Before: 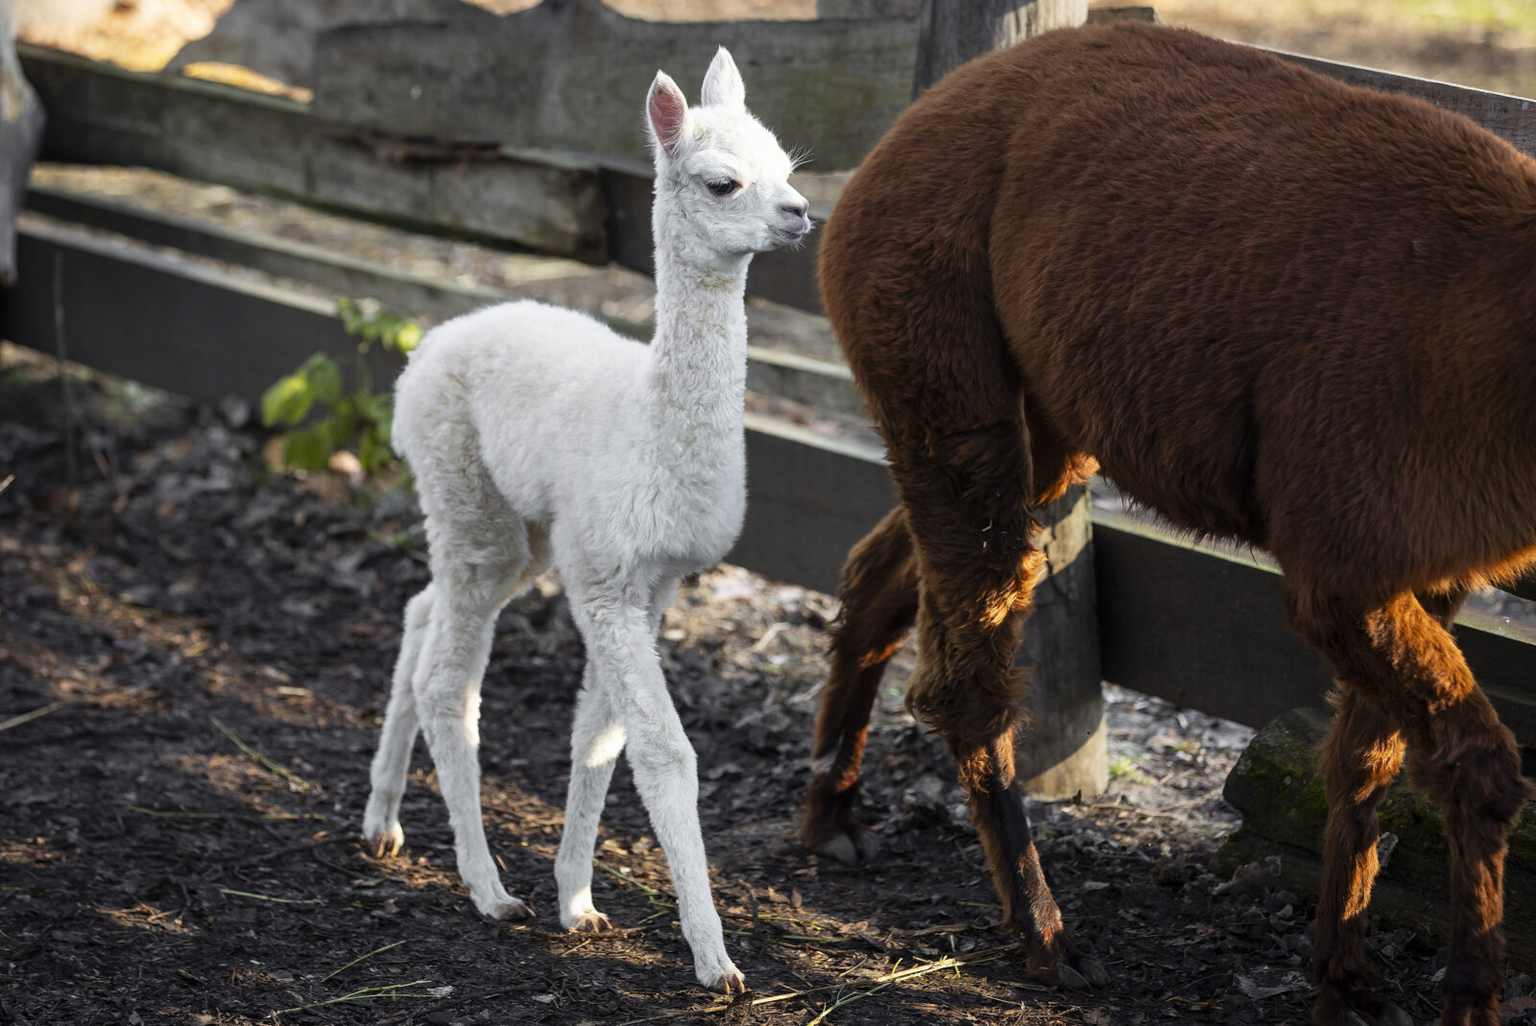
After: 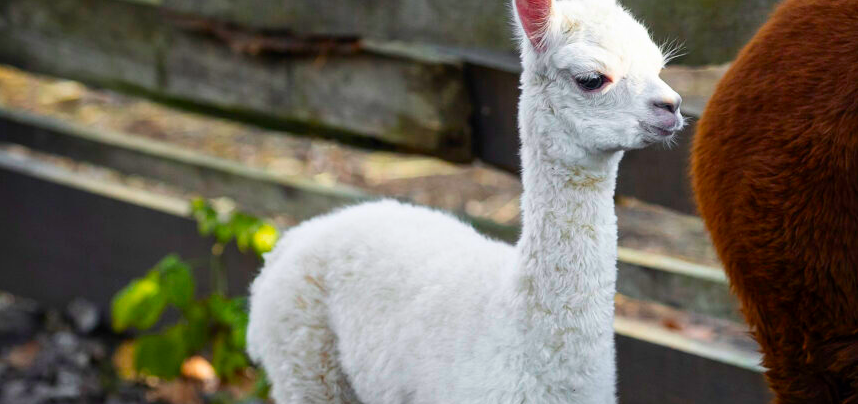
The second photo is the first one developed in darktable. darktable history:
contrast brightness saturation: contrast 0.09, saturation 0.28
color balance rgb: perceptual saturation grading › global saturation 30%, global vibrance 20%
crop: left 10.121%, top 10.631%, right 36.218%, bottom 51.526%
